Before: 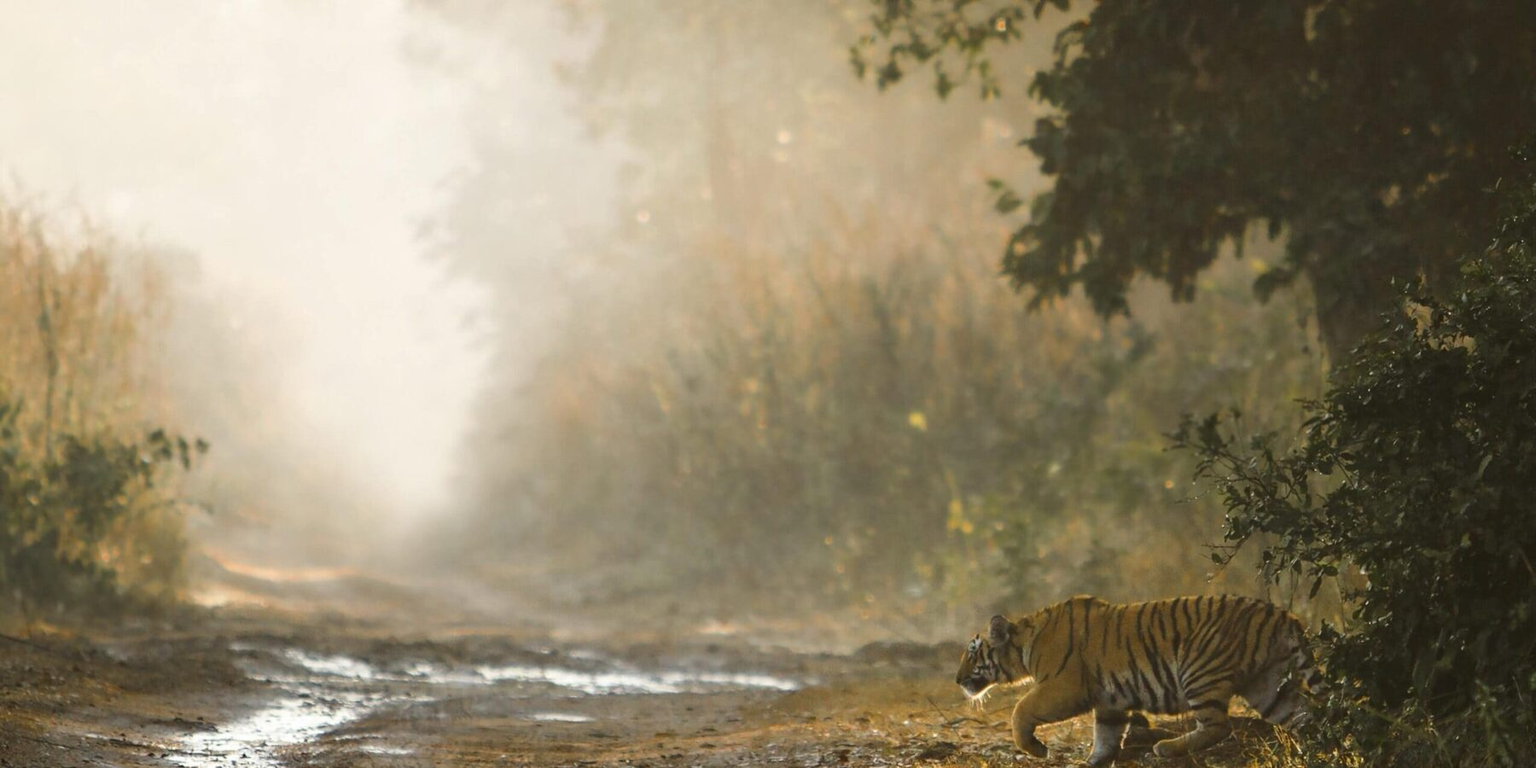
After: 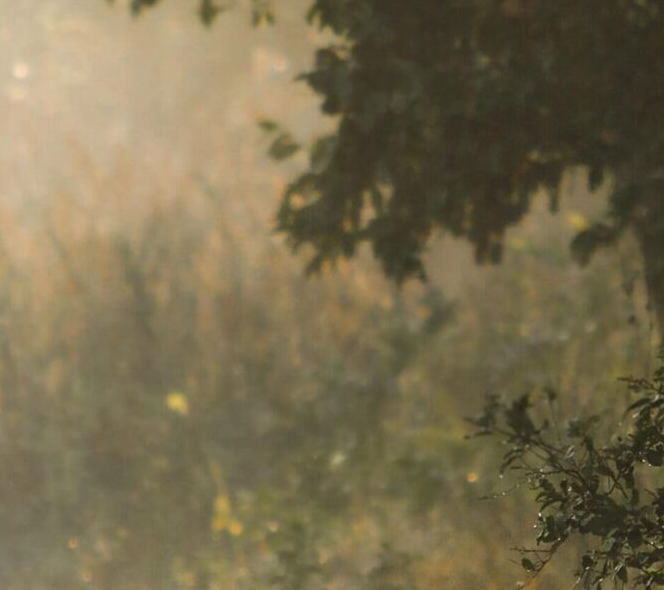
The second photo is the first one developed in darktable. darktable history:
tone equalizer: on, module defaults
crop and rotate: left 49.936%, top 10.094%, right 13.136%, bottom 24.256%
